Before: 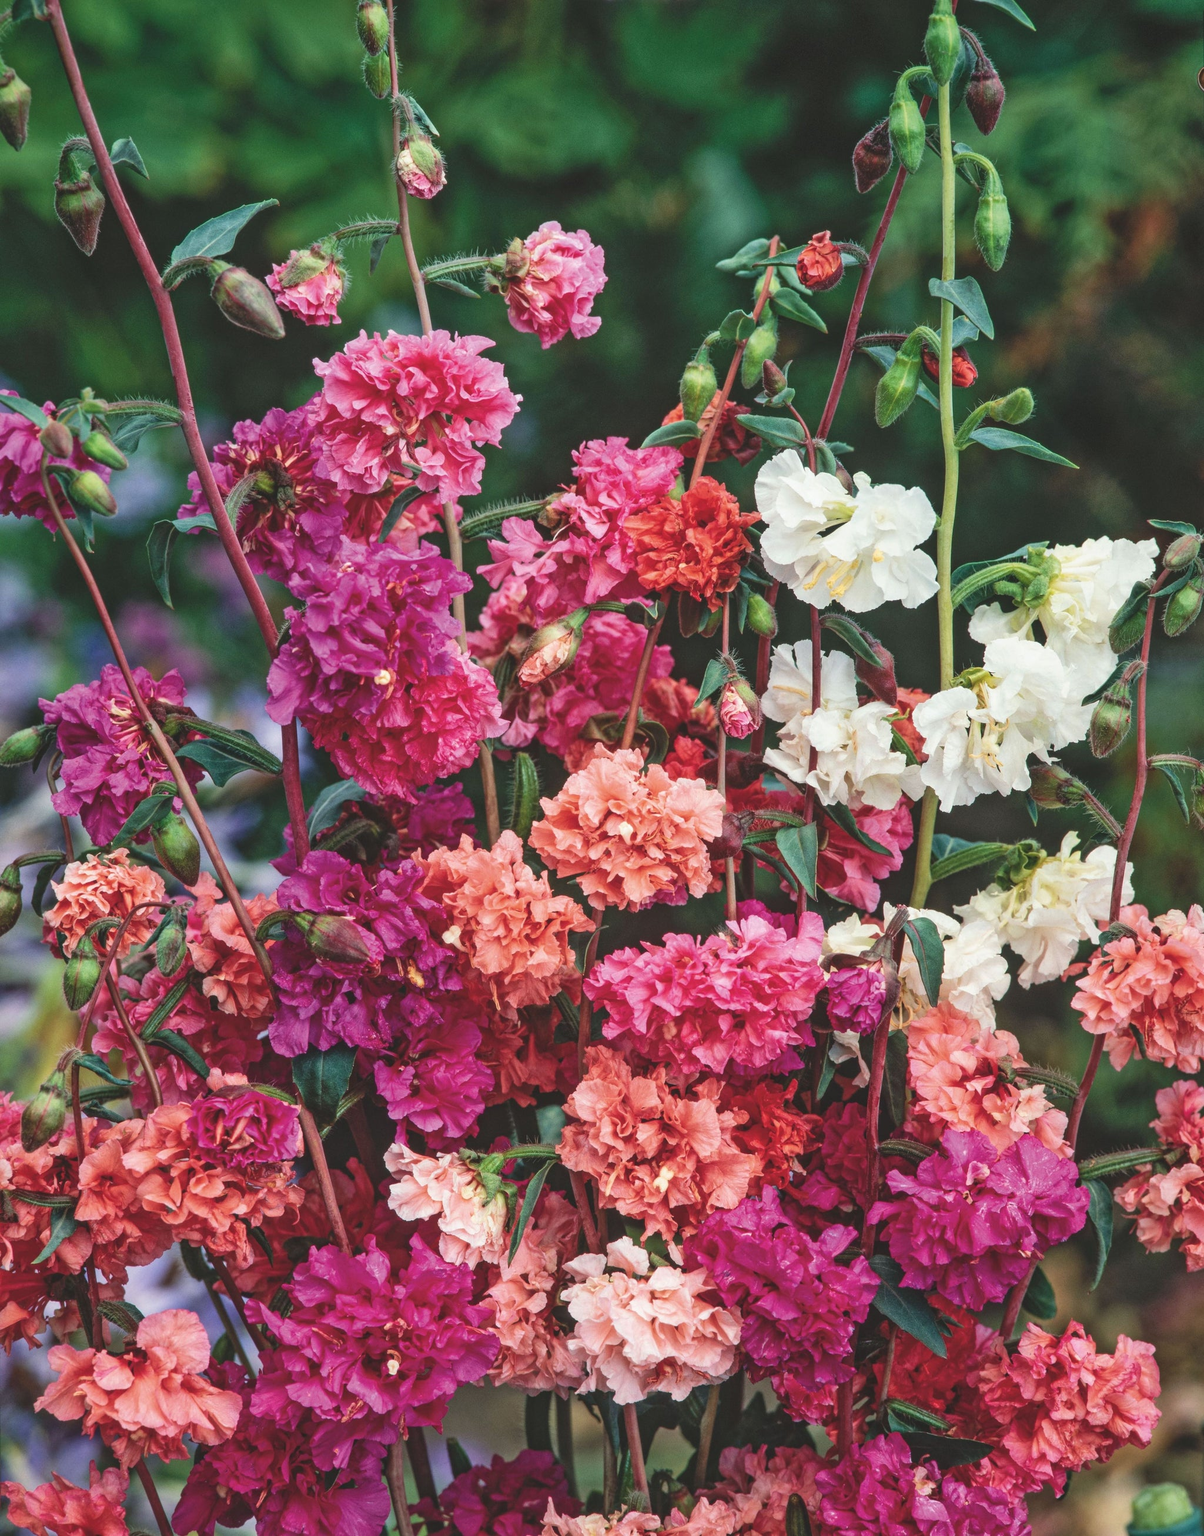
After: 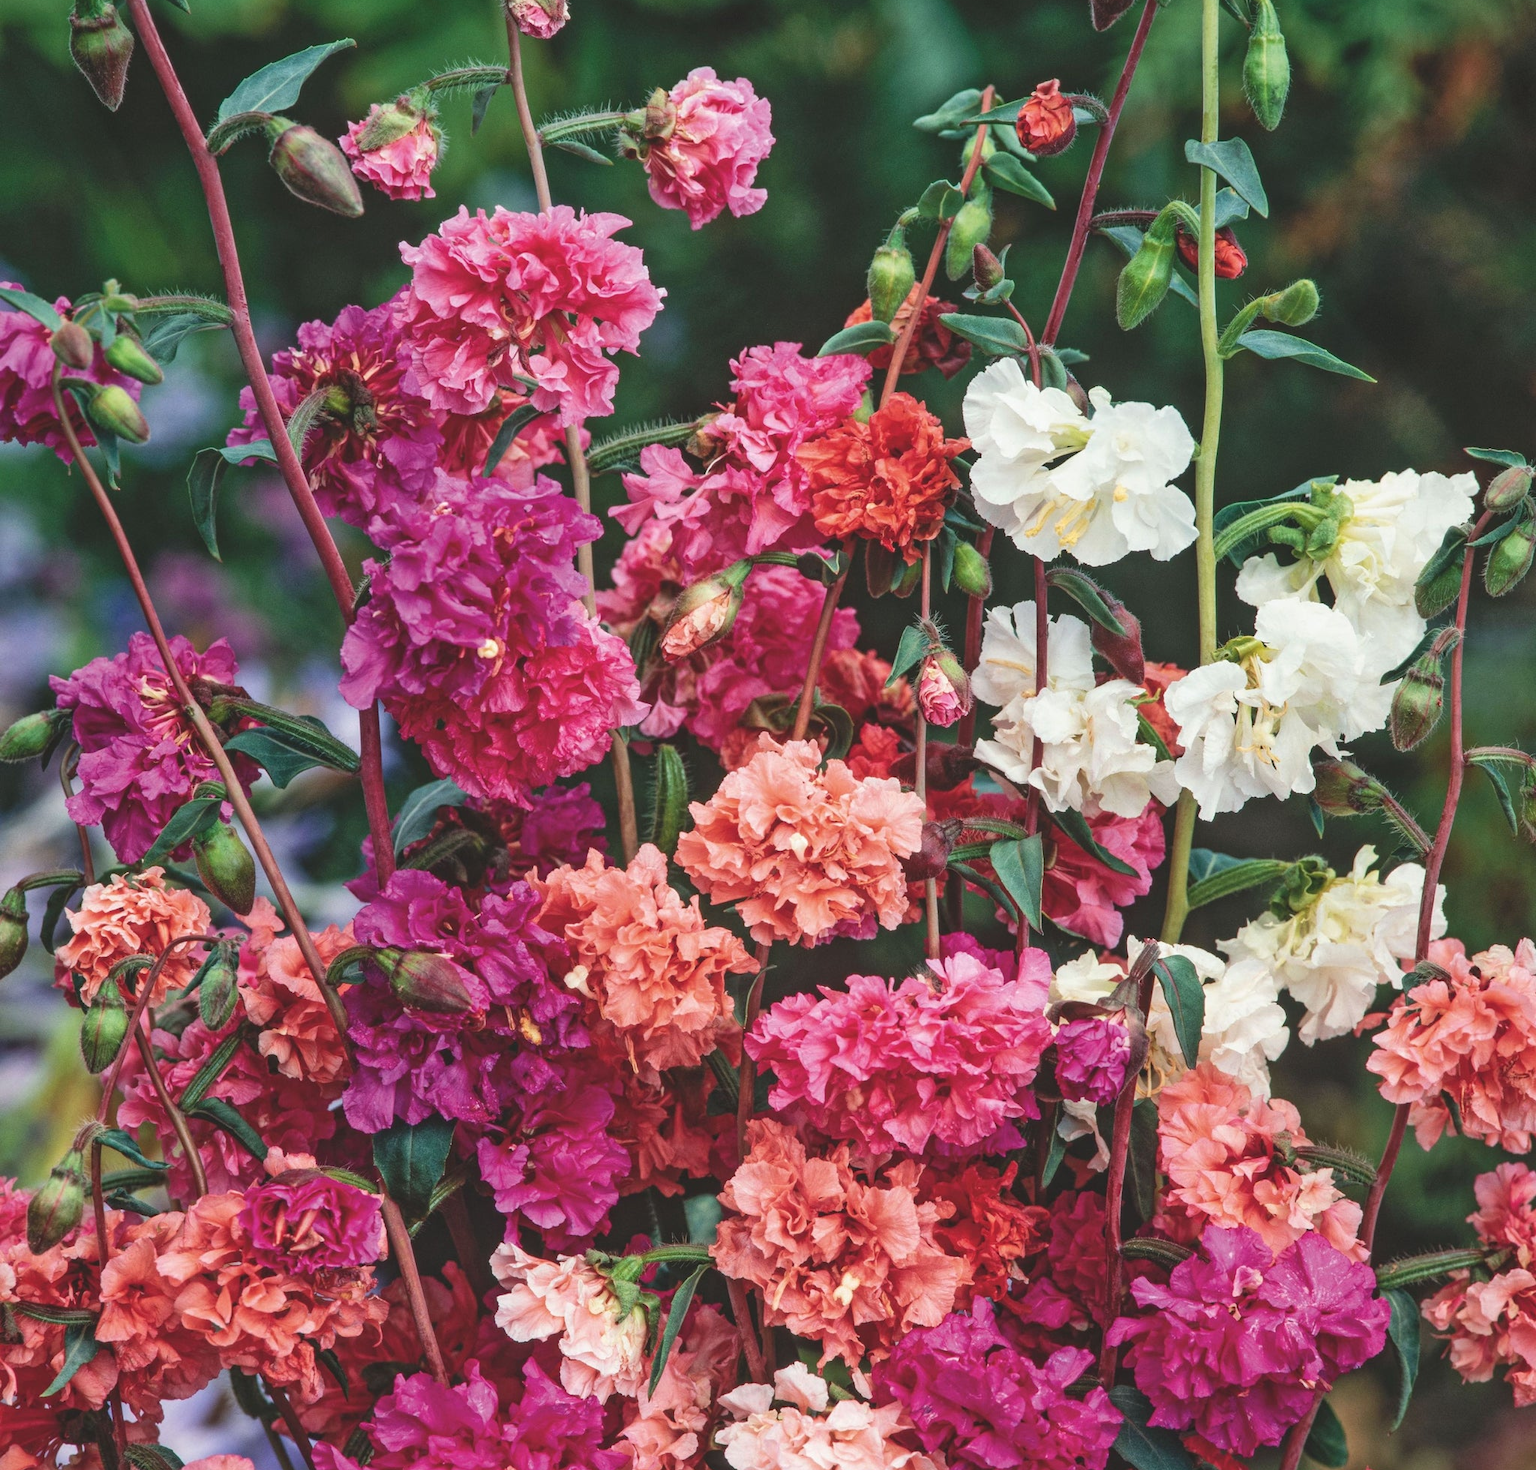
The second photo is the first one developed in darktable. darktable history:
crop: top 11.016%, bottom 13.884%
